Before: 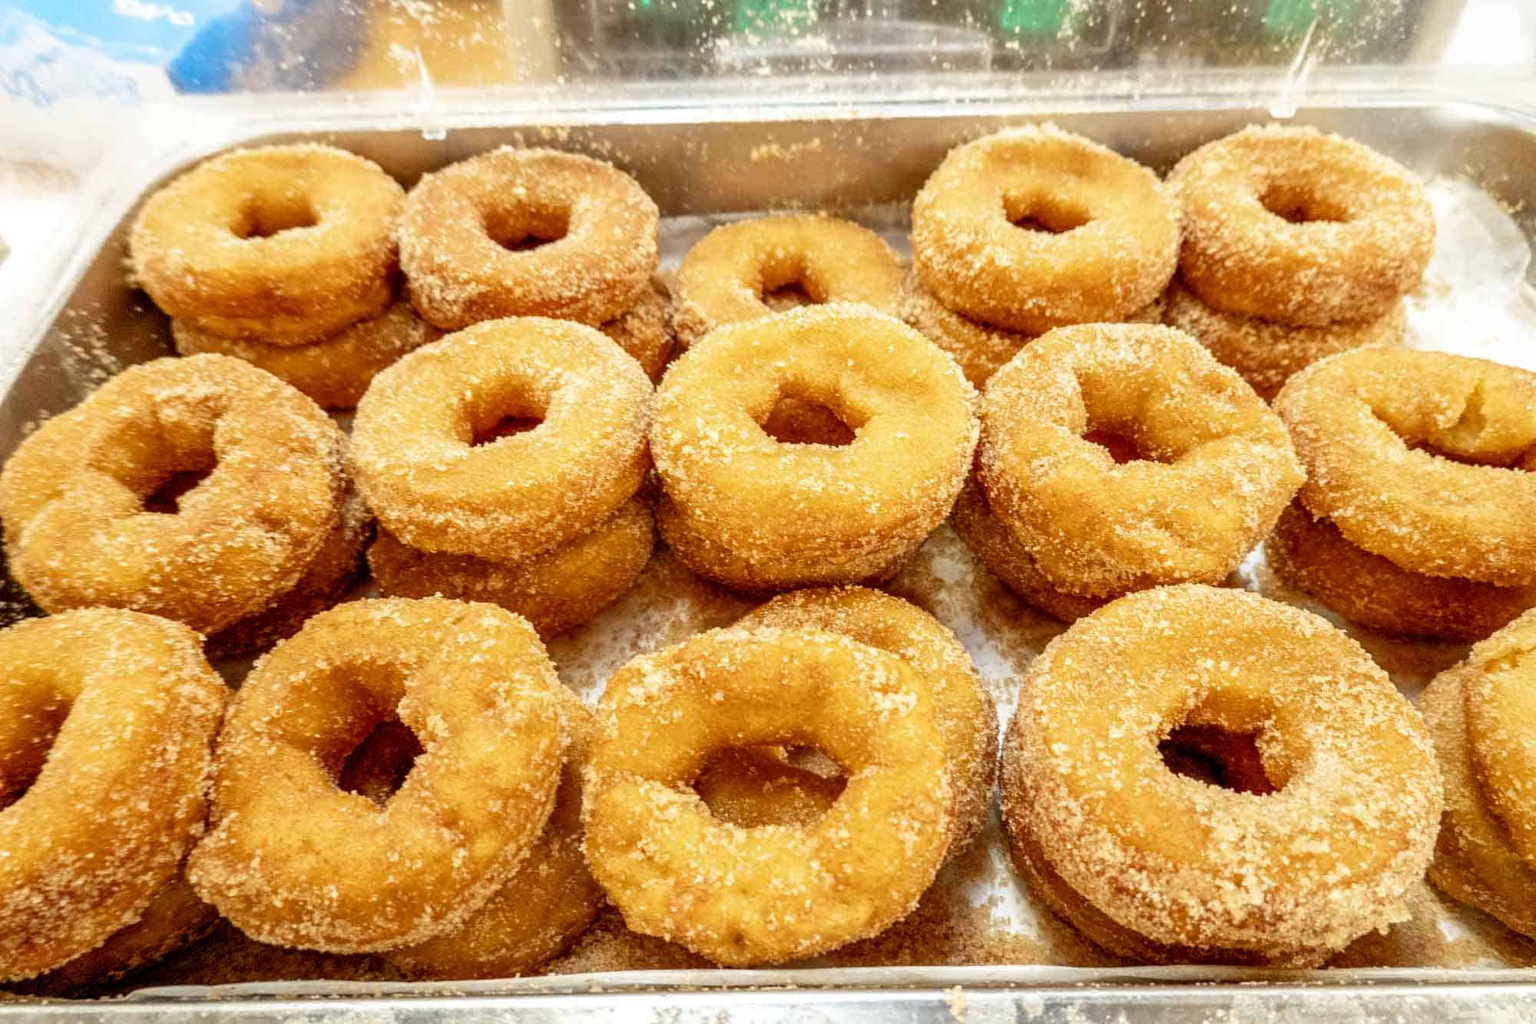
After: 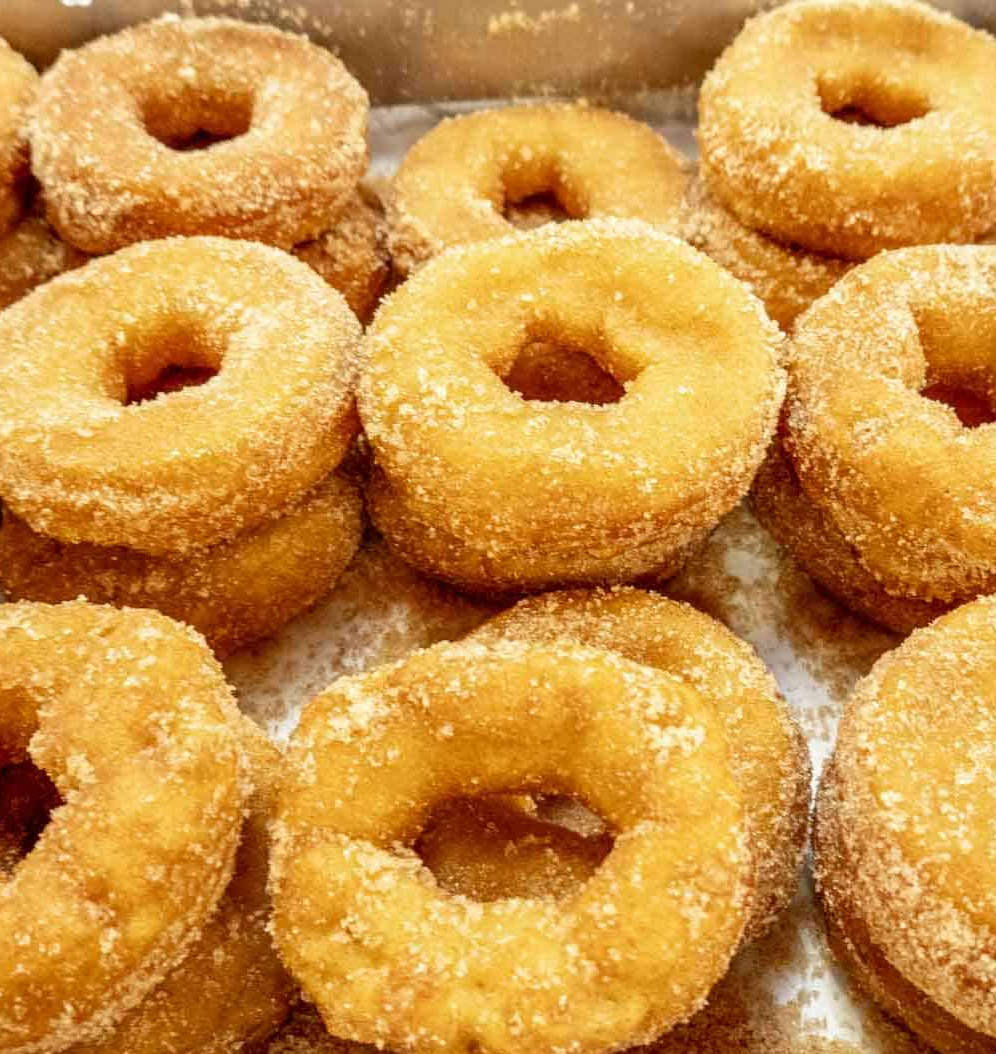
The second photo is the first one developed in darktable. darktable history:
crop and rotate: angle 0.01°, left 24.447%, top 13.219%, right 25.702%, bottom 7.674%
